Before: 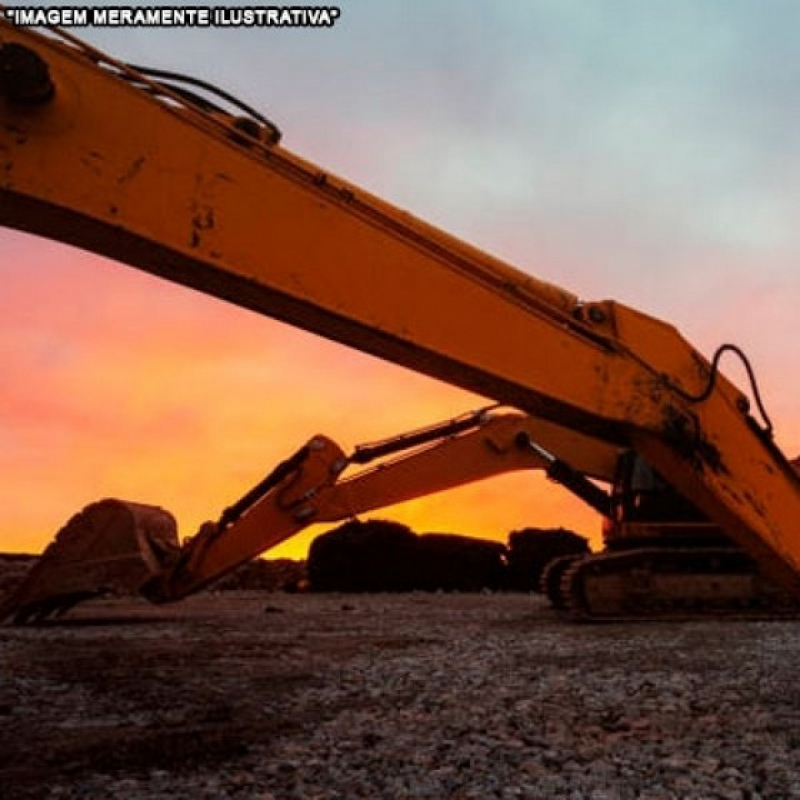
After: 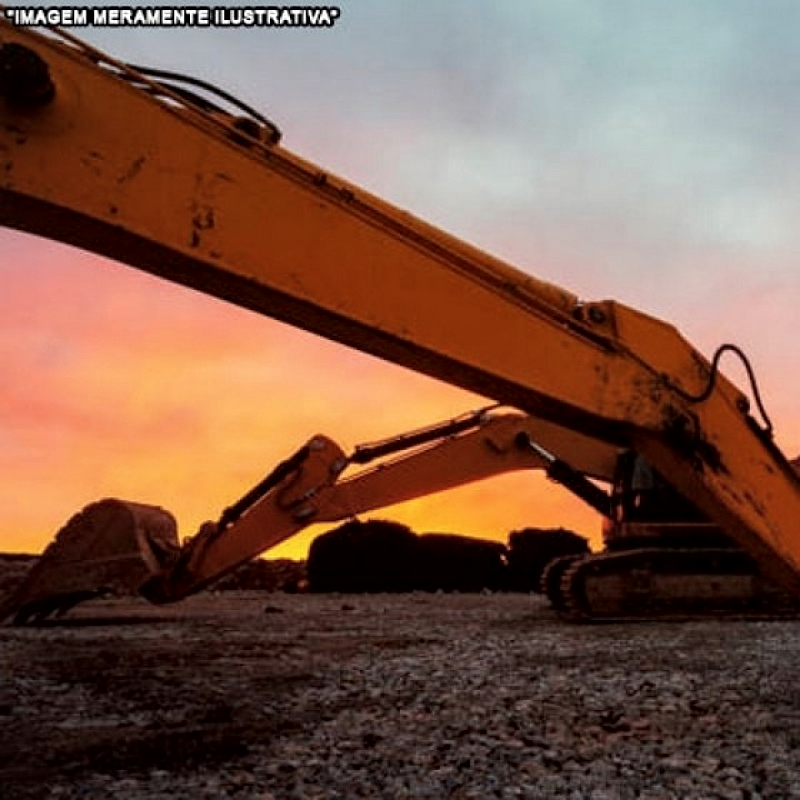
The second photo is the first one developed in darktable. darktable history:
local contrast: mode bilateral grid, contrast 20, coarseness 49, detail 132%, midtone range 0.2
shadows and highlights: shadows 2.75, highlights -19.04, soften with gaussian
contrast brightness saturation: saturation -0.069
sharpen: amount 0.214
